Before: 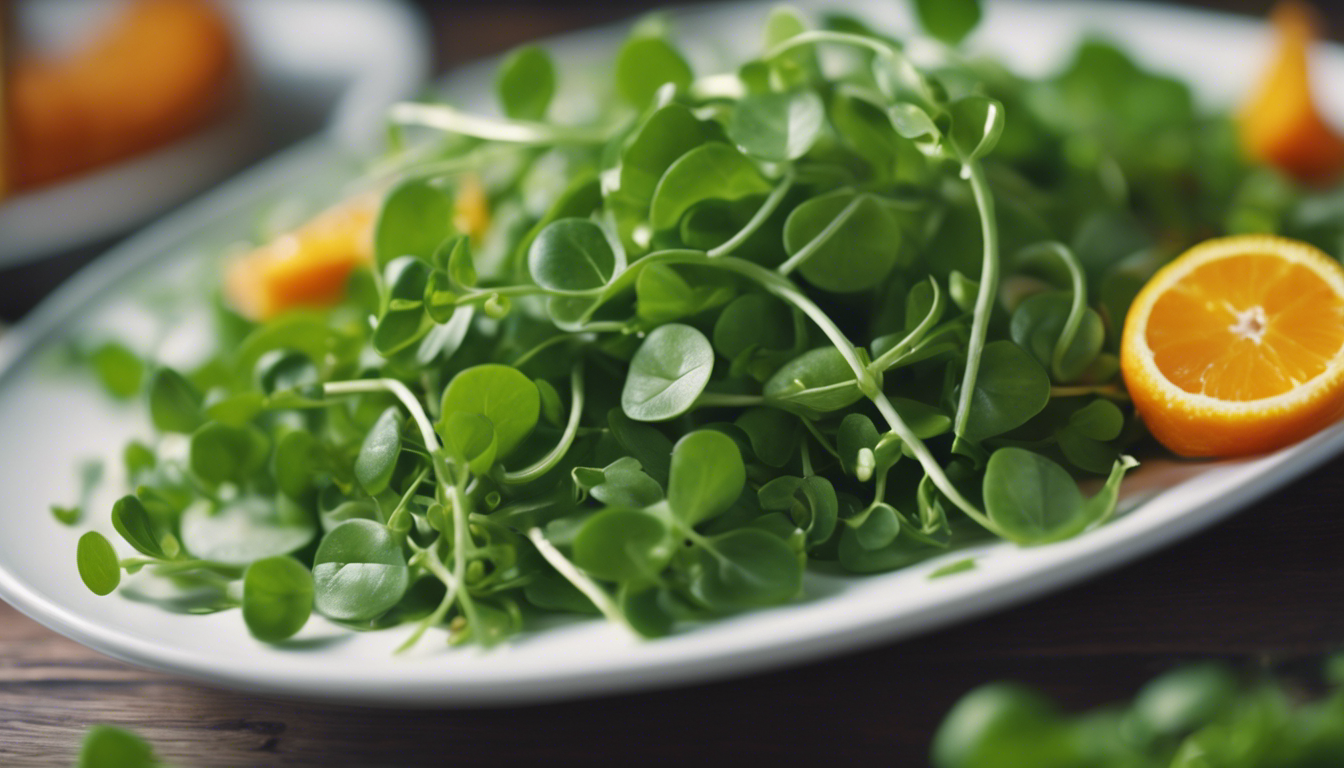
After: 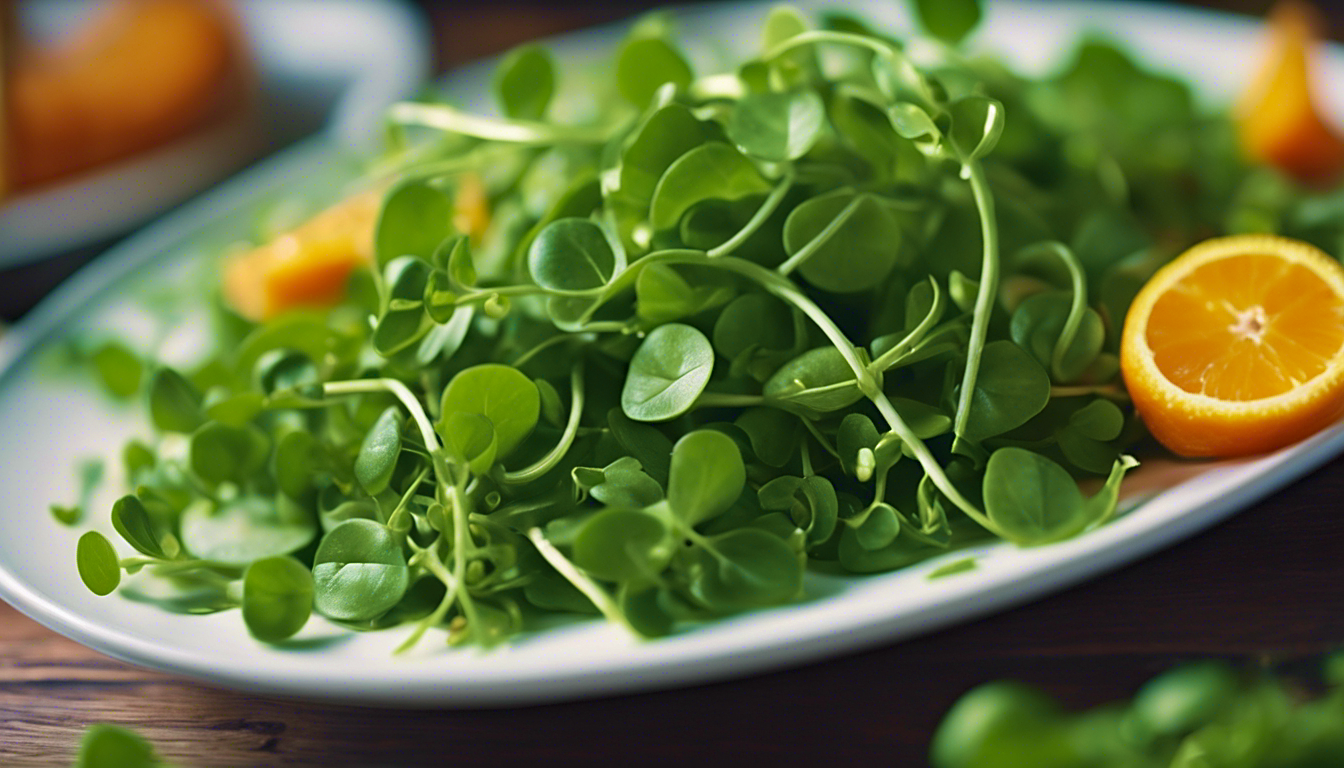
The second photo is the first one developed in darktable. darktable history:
tone equalizer: edges refinement/feathering 500, mask exposure compensation -1.57 EV, preserve details no
haze removal: adaptive false
sharpen: on, module defaults
velvia: strength 74.67%
